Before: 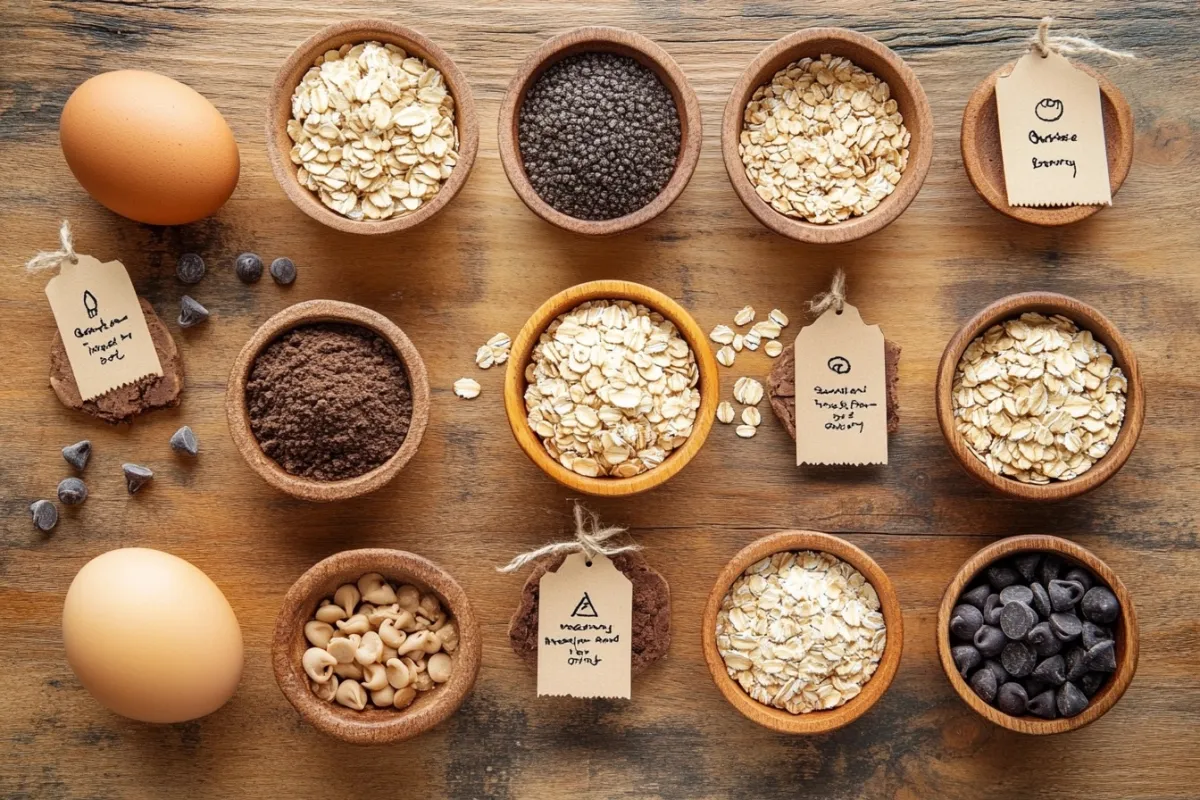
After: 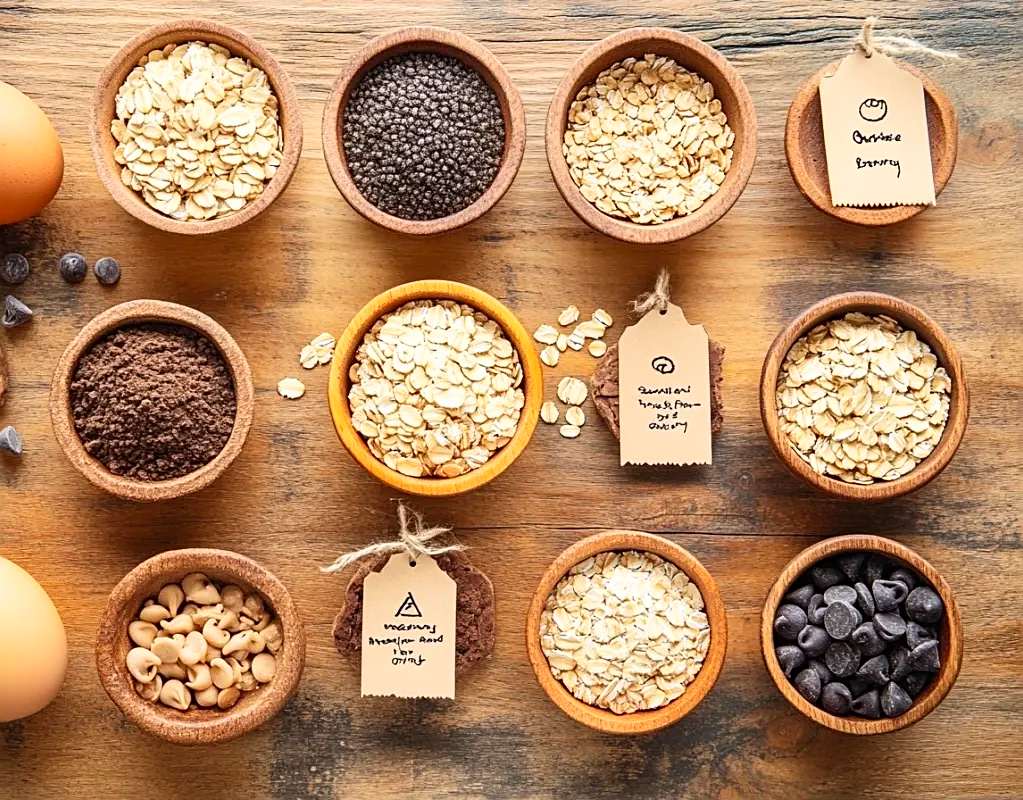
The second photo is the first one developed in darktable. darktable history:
sharpen: on, module defaults
crop and rotate: left 14.738%
contrast brightness saturation: contrast 0.202, brightness 0.163, saturation 0.221
